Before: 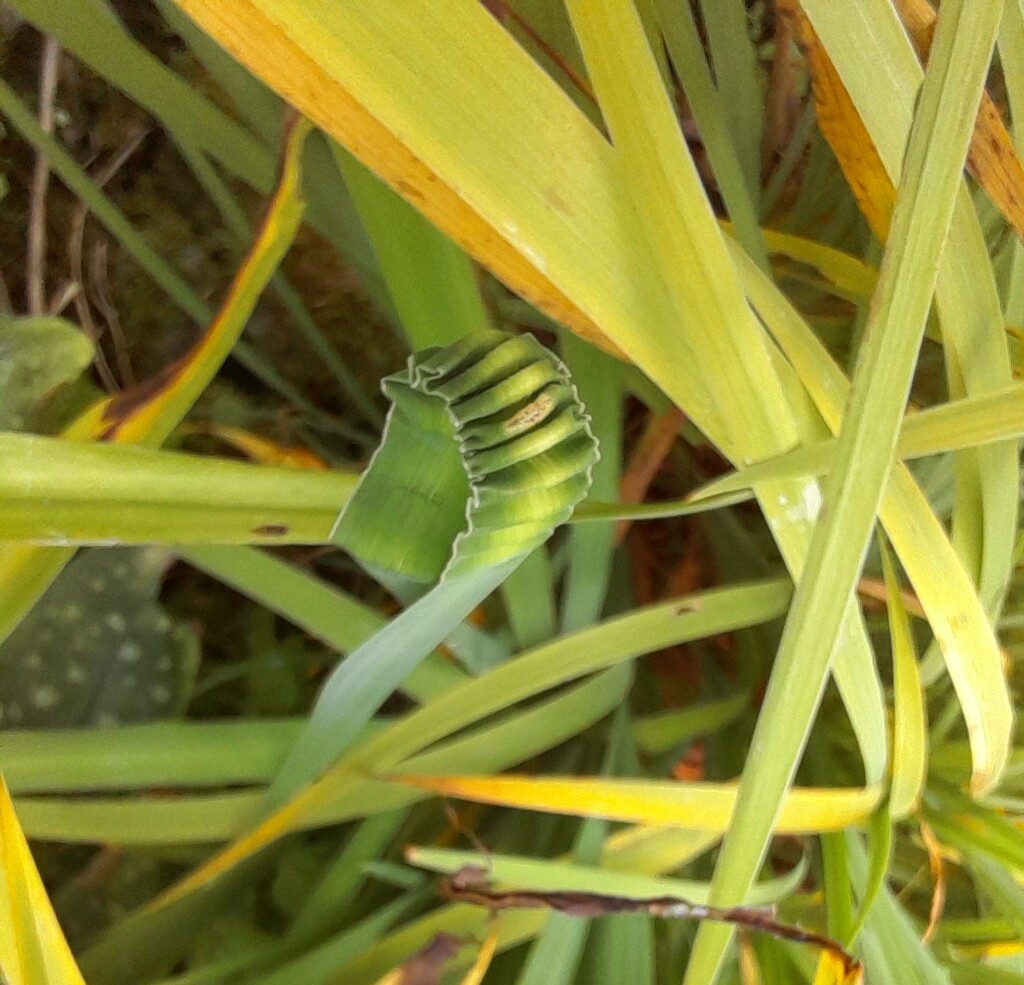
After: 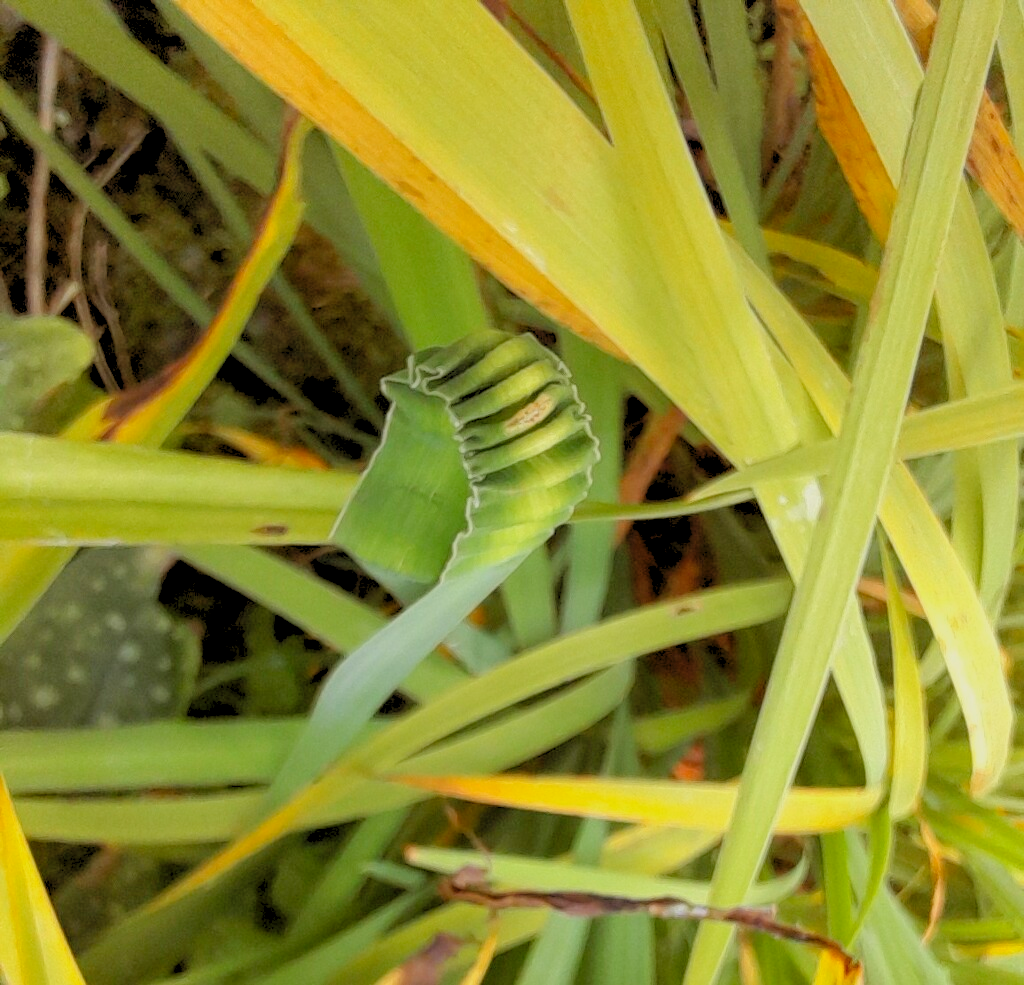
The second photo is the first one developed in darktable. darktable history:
exposure: exposure -0.555 EV, compensate exposure bias true, compensate highlight preservation false
levels: levels [0.093, 0.434, 0.988]
